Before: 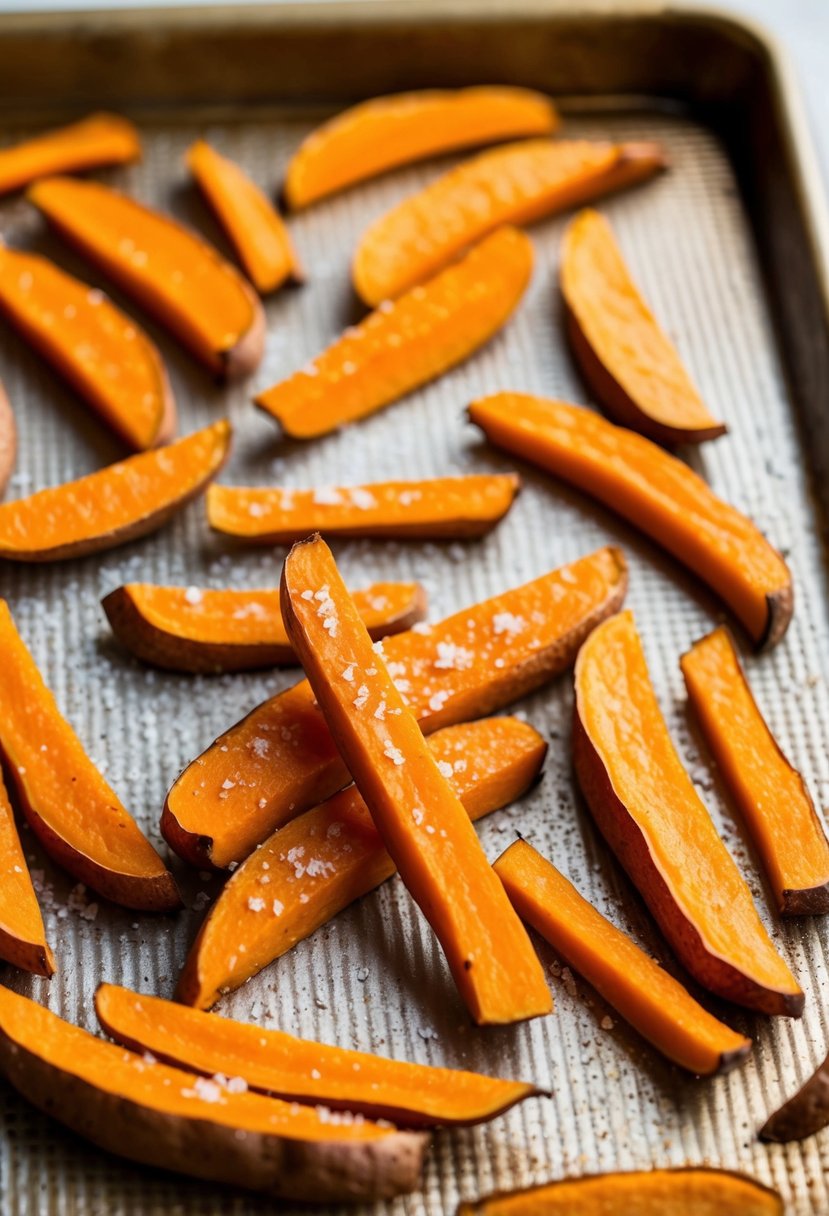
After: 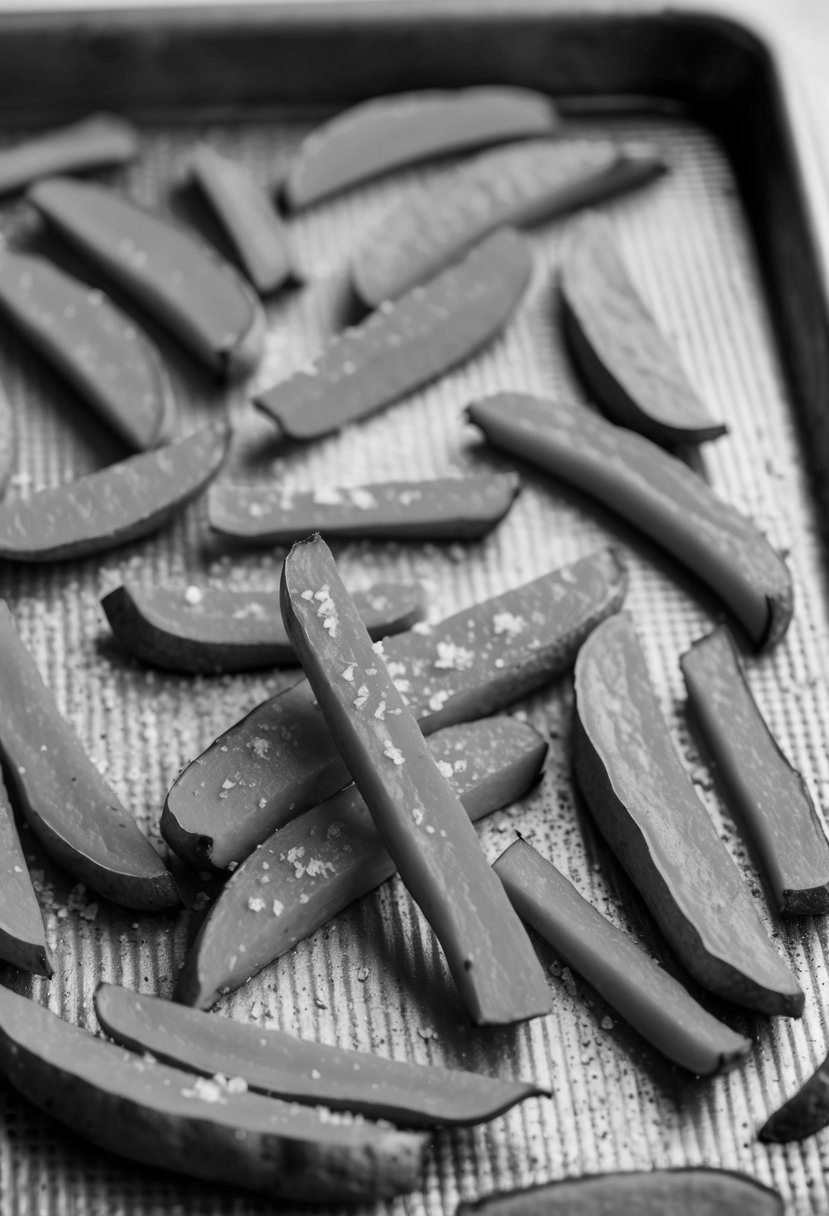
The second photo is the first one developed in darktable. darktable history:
color calibration: output gray [0.22, 0.42, 0.37, 0], illuminant as shot in camera, x 0.358, y 0.373, temperature 4628.91 K
shadows and highlights: shadows color adjustment 97.68%, soften with gaussian
